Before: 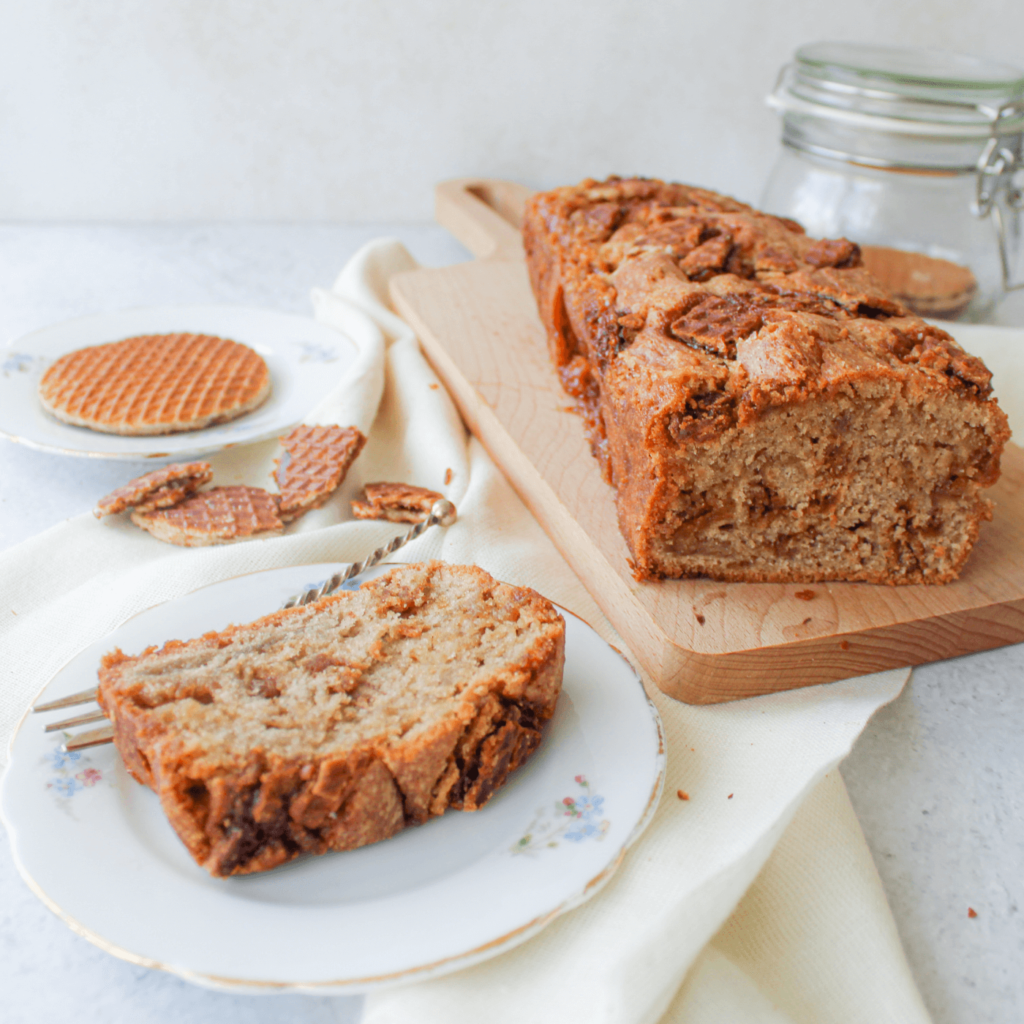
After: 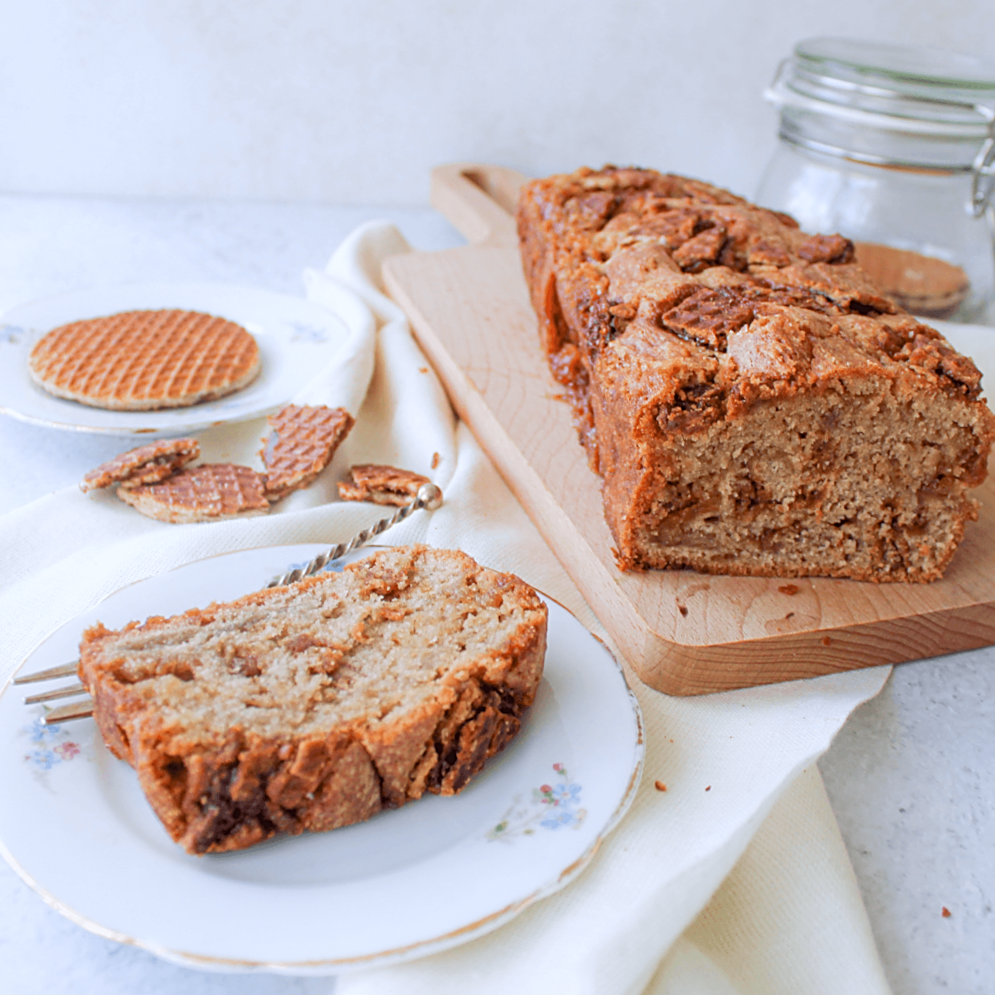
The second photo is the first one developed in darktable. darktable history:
crop and rotate: angle -1.69°
color calibration: illuminant as shot in camera, x 0.358, y 0.373, temperature 4628.91 K
sharpen: on, module defaults
exposure: black level correction 0.001, exposure 0.014 EV, compensate highlight preservation false
